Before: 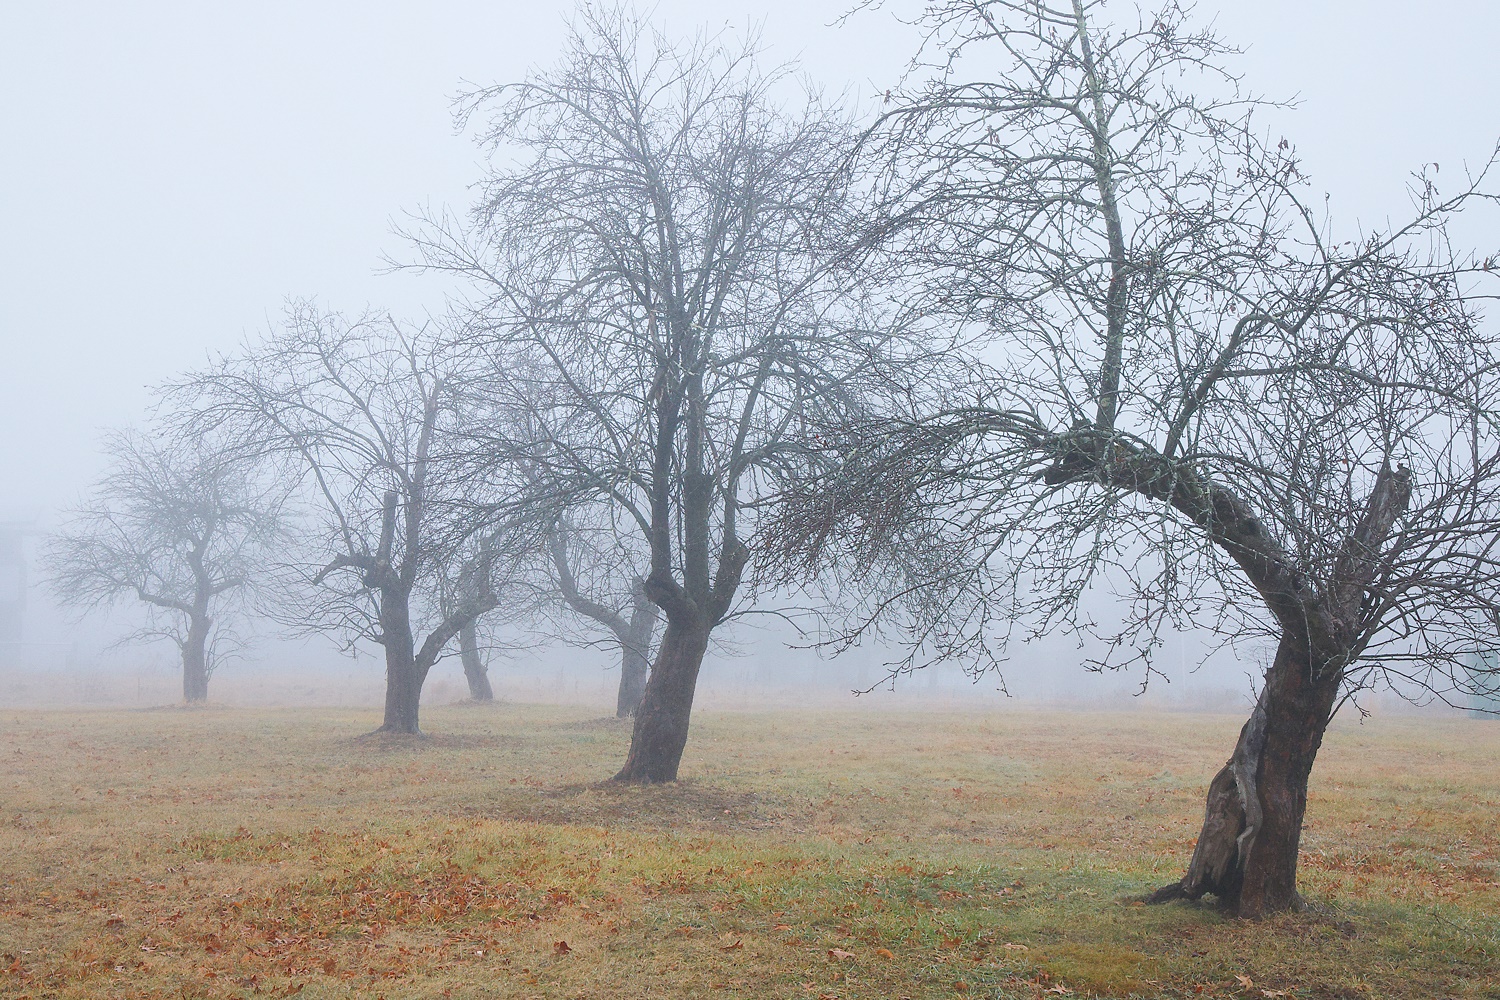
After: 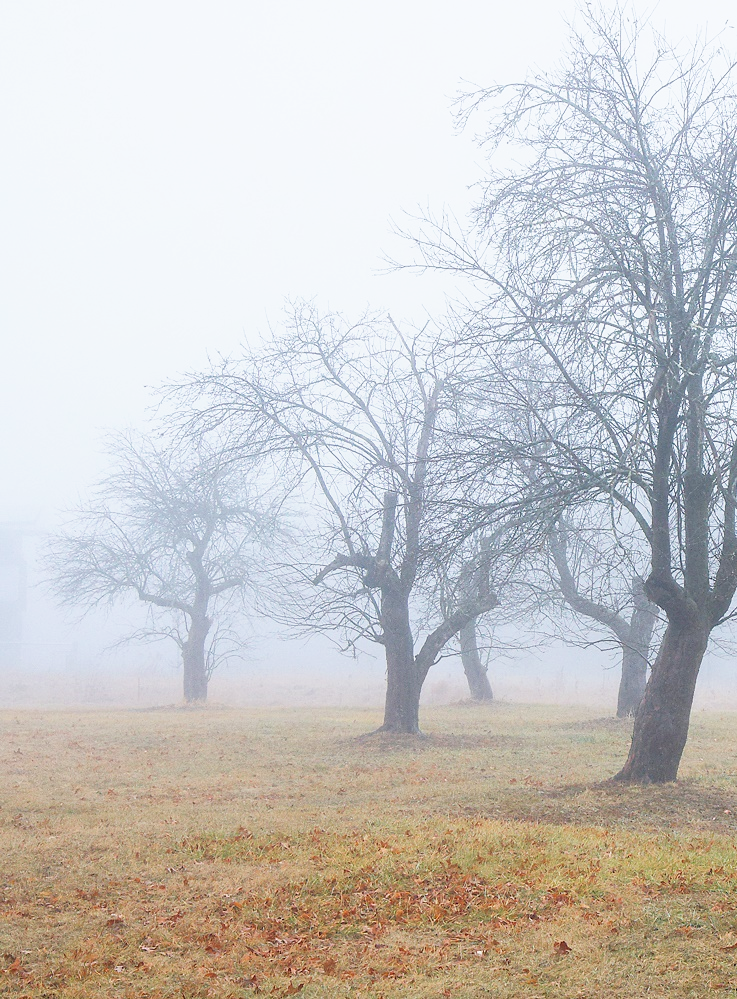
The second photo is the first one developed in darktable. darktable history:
base curve: curves: ch0 [(0, 0) (0.688, 0.865) (1, 1)], preserve colors none
crop and rotate: left 0%, top 0%, right 50.845%
local contrast: mode bilateral grid, contrast 100, coarseness 100, detail 94%, midtone range 0.2
